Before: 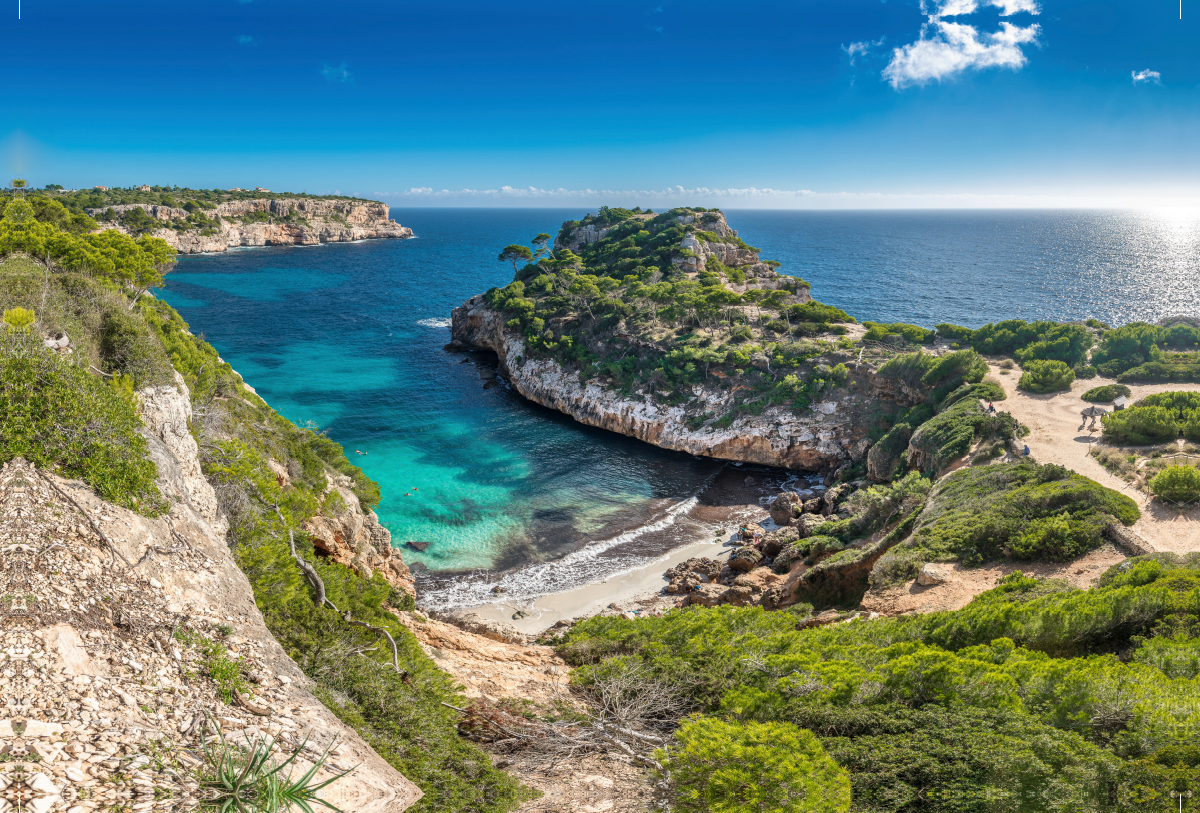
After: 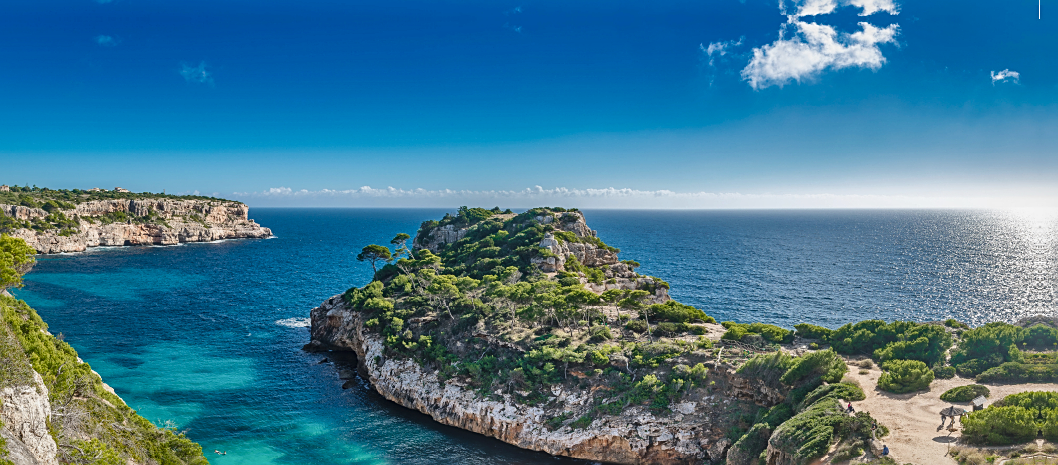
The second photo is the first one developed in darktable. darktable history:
crop and rotate: left 11.812%, bottom 42.776%
local contrast: mode bilateral grid, contrast 20, coarseness 50, detail 161%, midtone range 0.2
contrast brightness saturation: saturation -0.05
sharpen: on, module defaults
color balance rgb: perceptual saturation grading › global saturation 20%, perceptual saturation grading › highlights -25%, perceptual saturation grading › shadows 25%
exposure: black level correction -0.008, exposure 0.067 EV, compensate highlight preservation false
tone equalizer: -8 EV 0.25 EV, -7 EV 0.417 EV, -6 EV 0.417 EV, -5 EV 0.25 EV, -3 EV -0.25 EV, -2 EV -0.417 EV, -1 EV -0.417 EV, +0 EV -0.25 EV, edges refinement/feathering 500, mask exposure compensation -1.57 EV, preserve details guided filter
